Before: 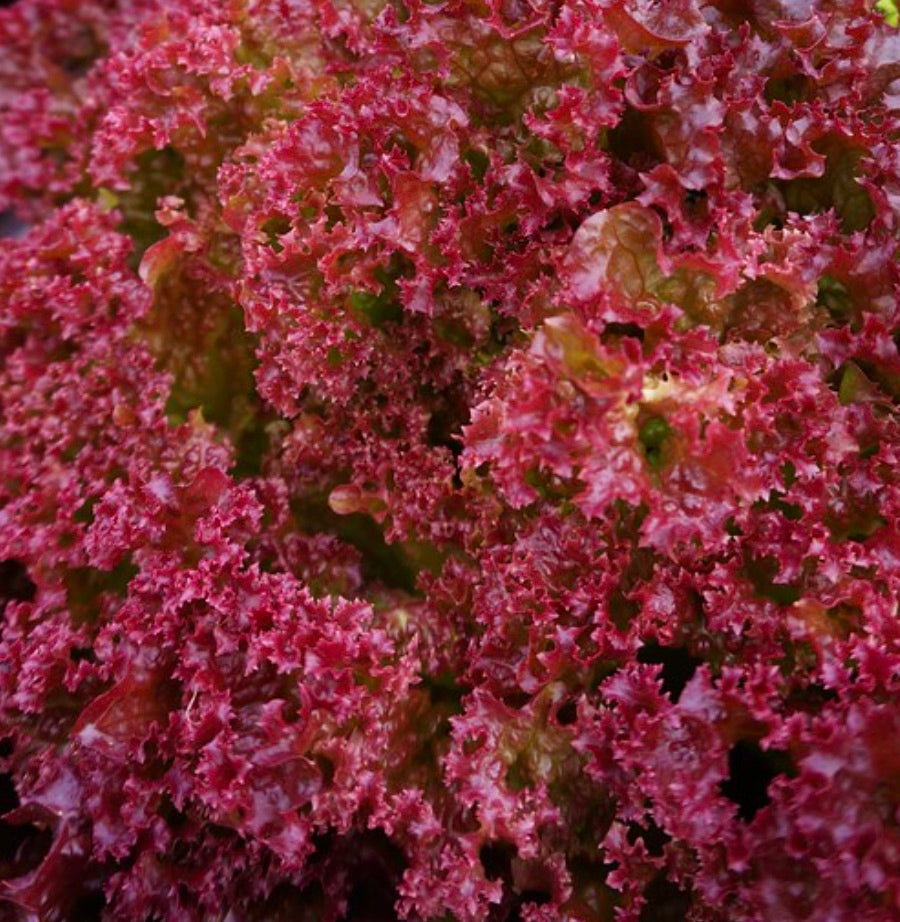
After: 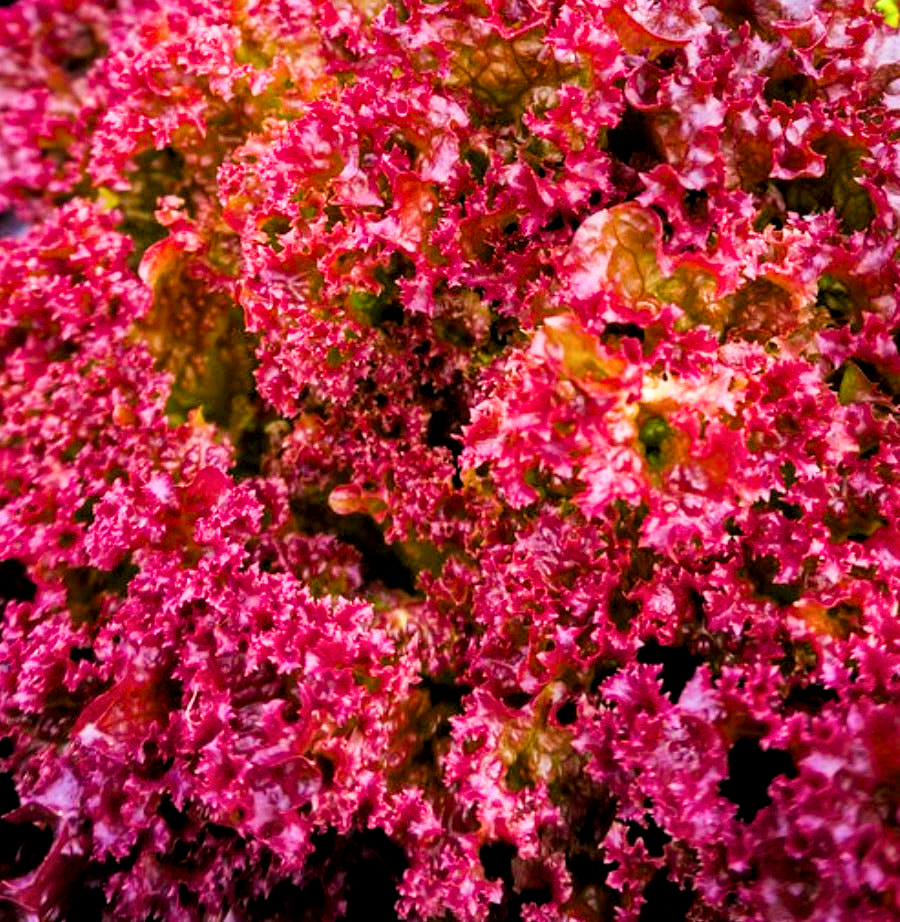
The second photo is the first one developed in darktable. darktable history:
color balance rgb: perceptual saturation grading › global saturation 30%, global vibrance 10%
local contrast: on, module defaults
exposure: black level correction 0, exposure 1.1 EV, compensate exposure bias true, compensate highlight preservation false
filmic rgb: black relative exposure -5 EV, hardness 2.88, contrast 1.3, highlights saturation mix -30%
